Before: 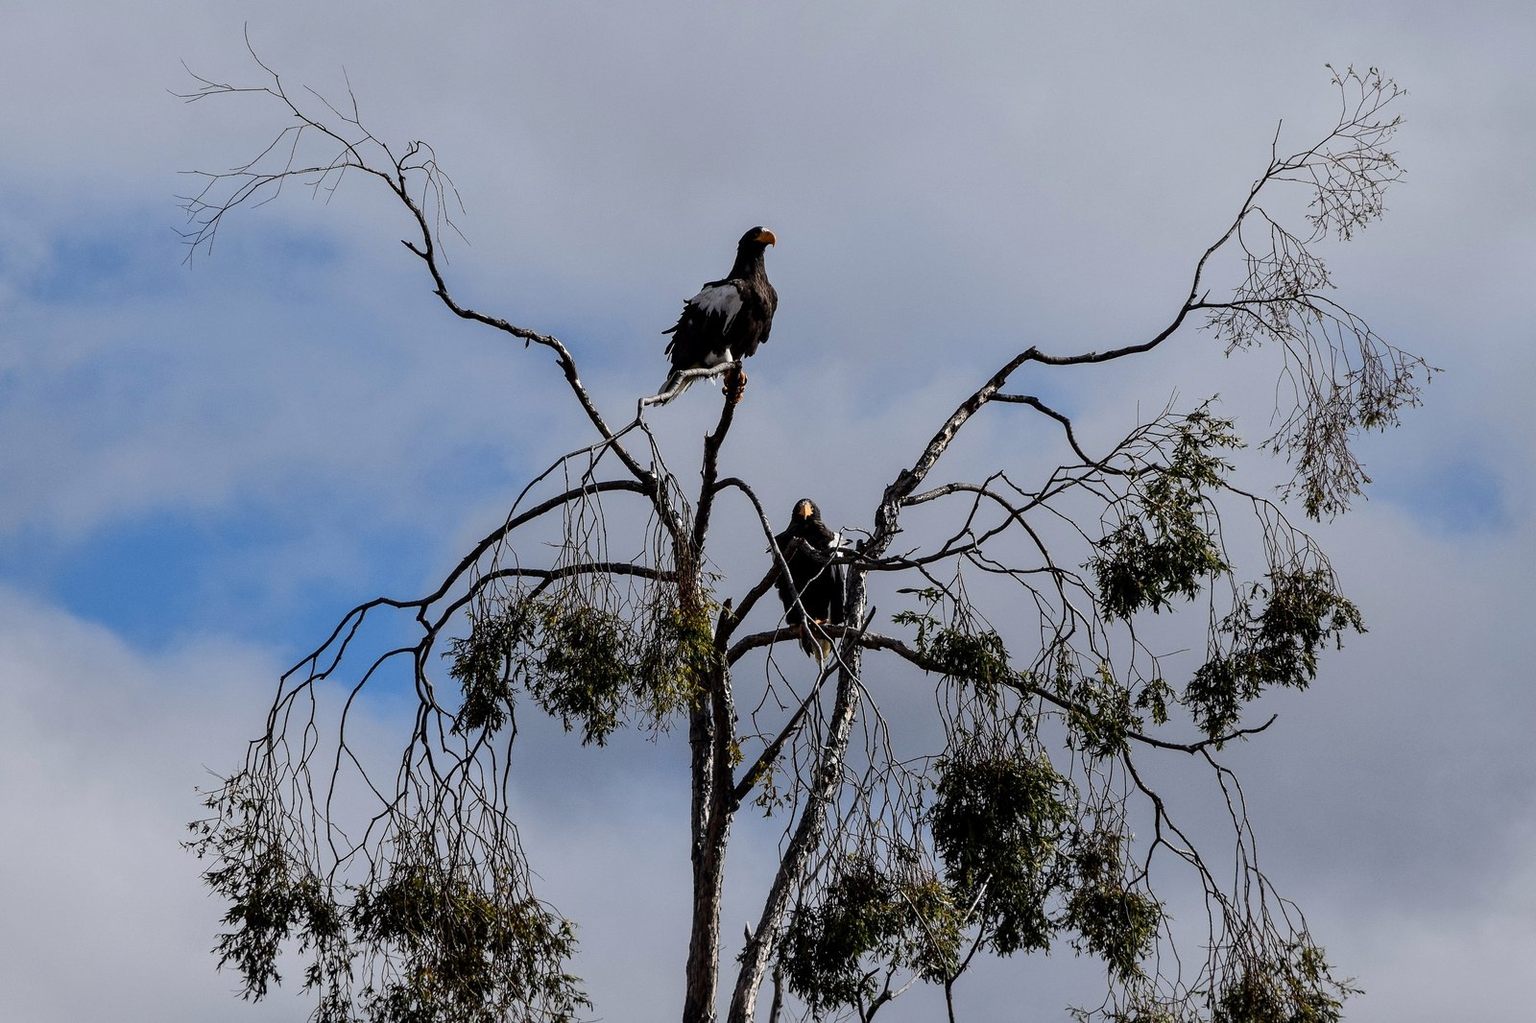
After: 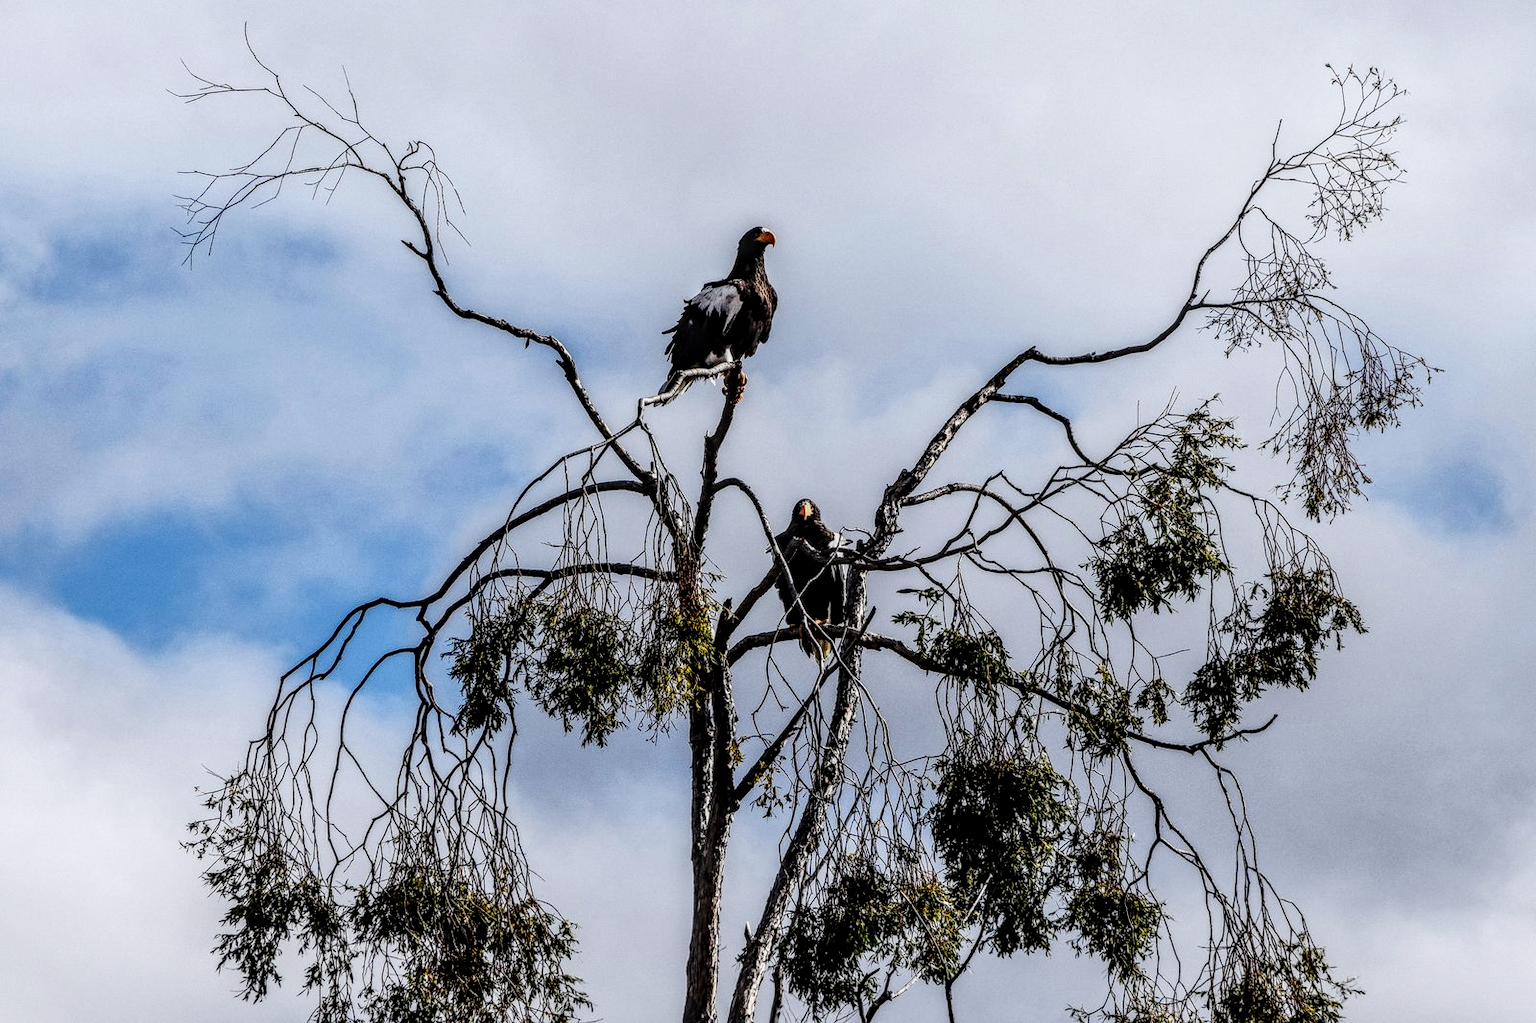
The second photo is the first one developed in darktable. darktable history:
base curve: curves: ch0 [(0, 0) (0.028, 0.03) (0.121, 0.232) (0.46, 0.748) (0.859, 0.968) (1, 1)], preserve colors none
local contrast: highlights 0%, shadows 7%, detail 181%
